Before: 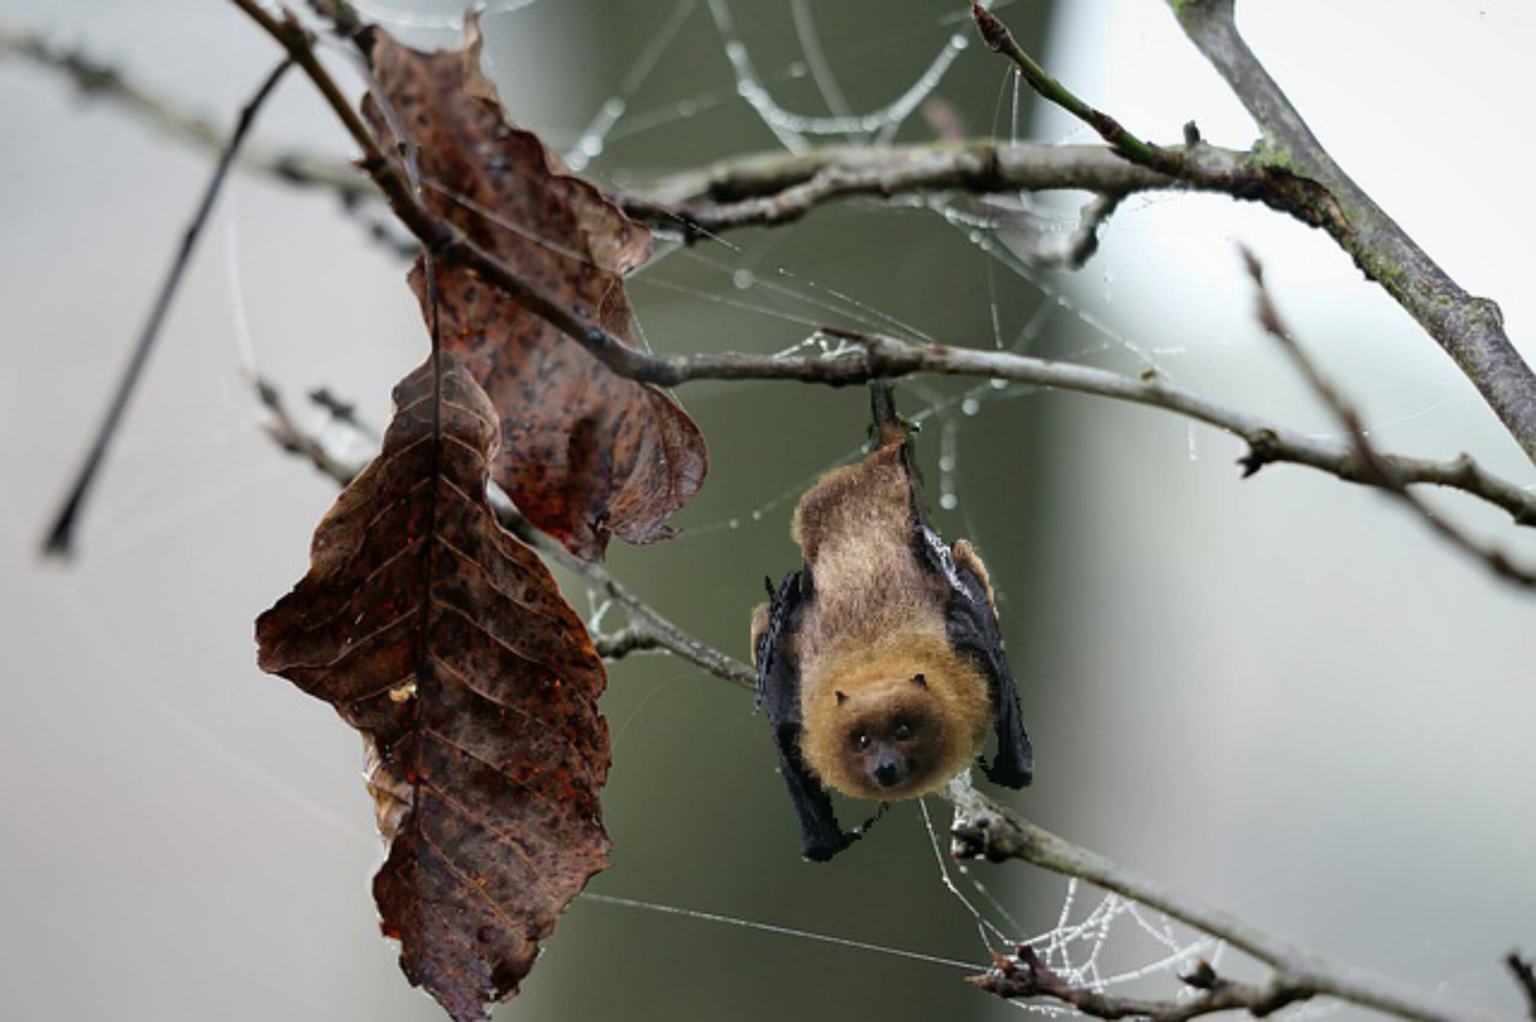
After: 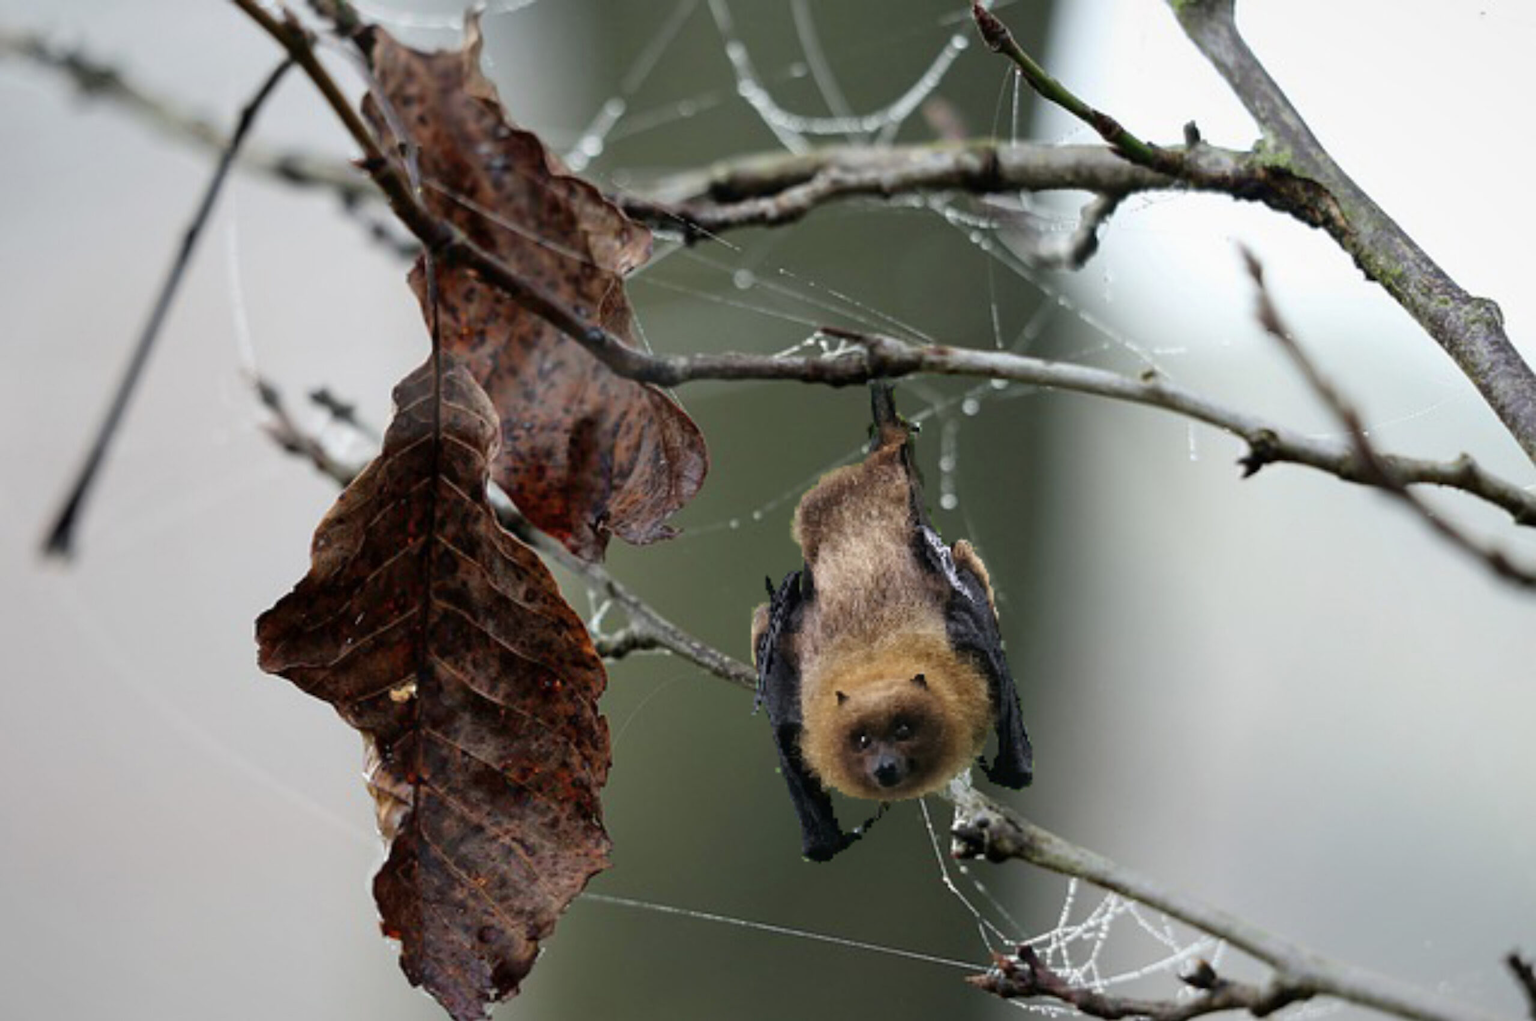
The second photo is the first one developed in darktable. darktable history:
contrast brightness saturation: saturation -0.061
